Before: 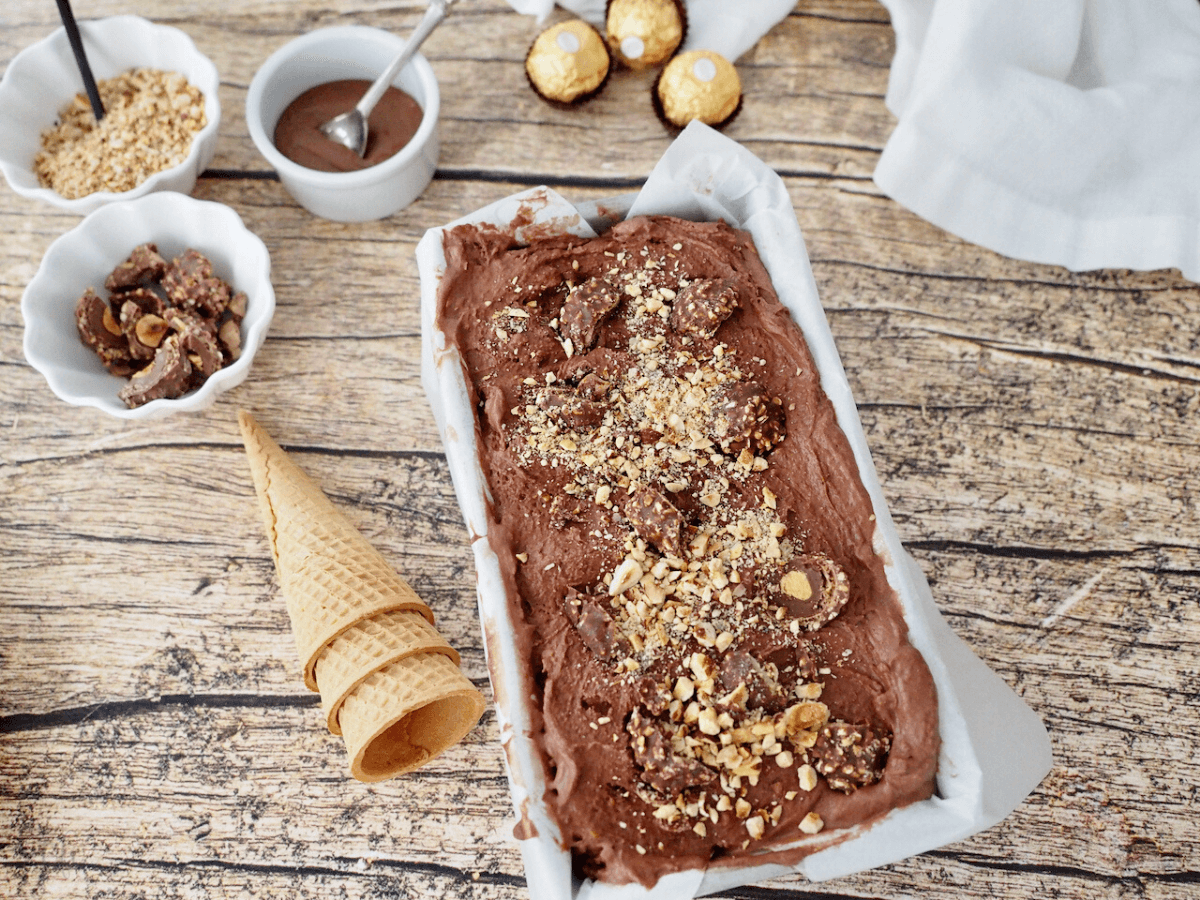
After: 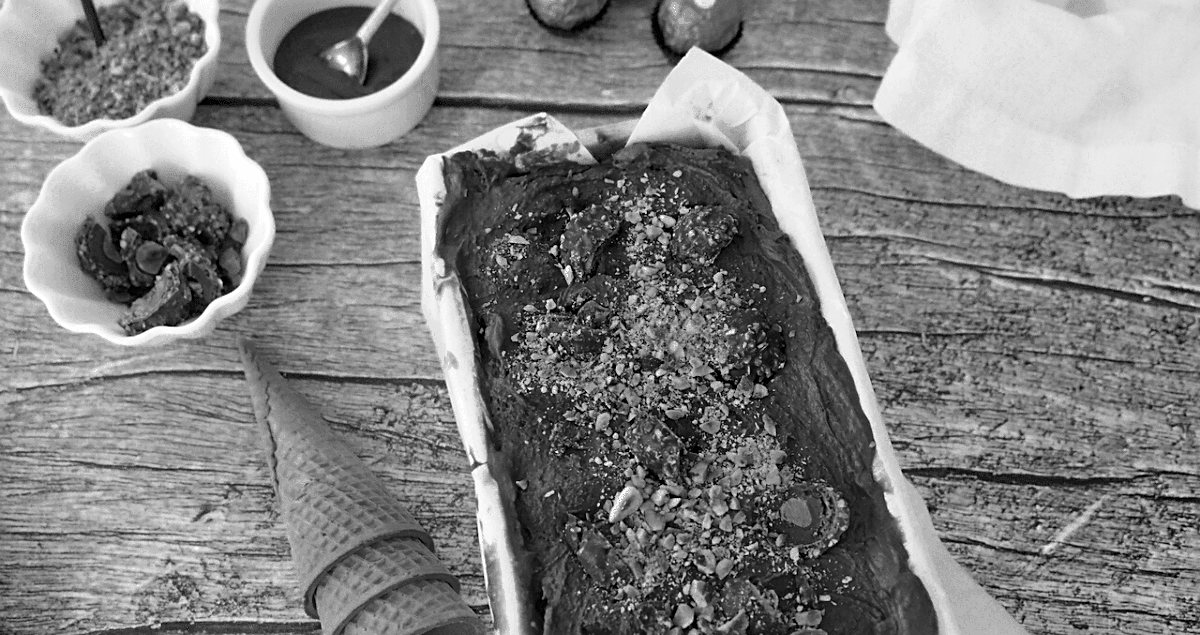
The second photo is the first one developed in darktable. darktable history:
crop and rotate: top 8.215%, bottom 21.216%
sharpen: on, module defaults
color zones: curves: ch0 [(0.287, 0.048) (0.493, 0.484) (0.737, 0.816)]; ch1 [(0, 0) (0.143, 0) (0.286, 0) (0.429, 0) (0.571, 0) (0.714, 0) (0.857, 0)]
